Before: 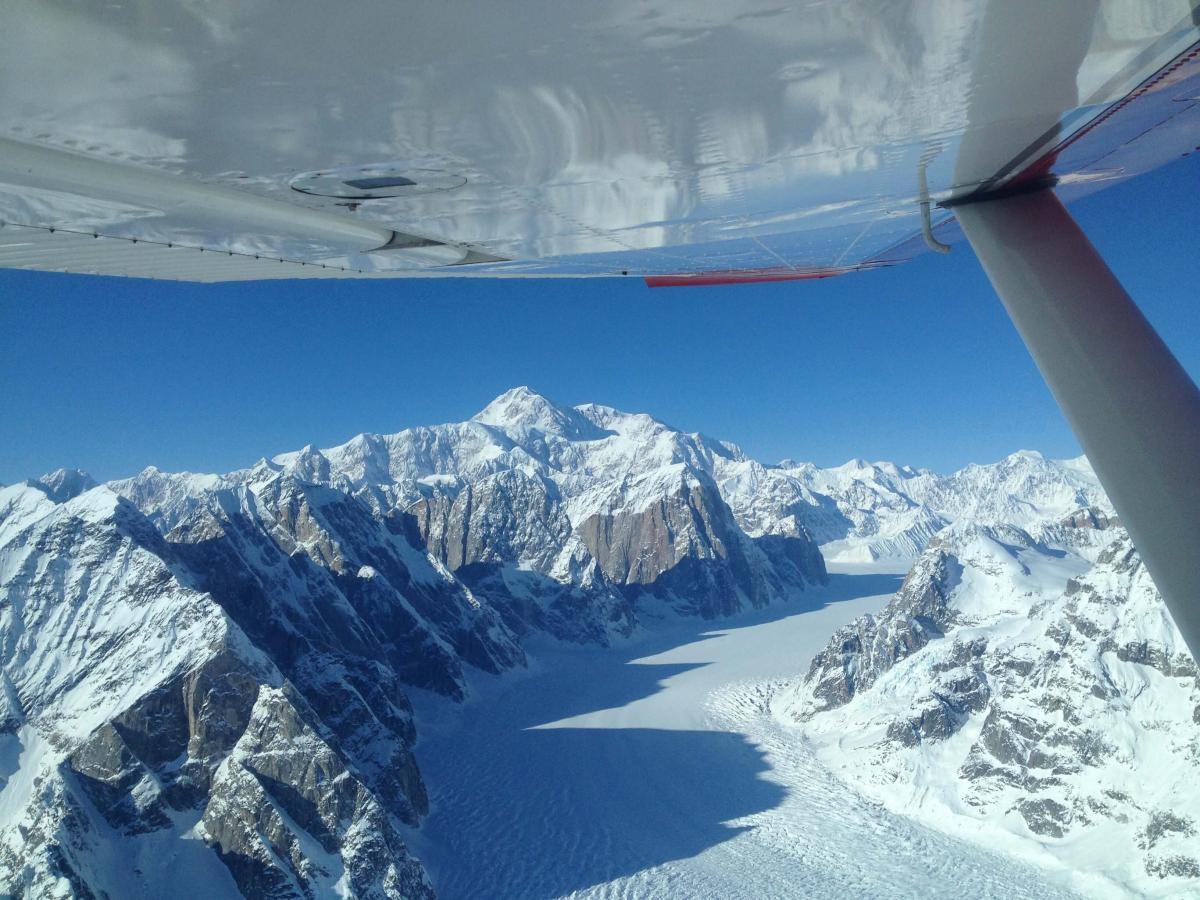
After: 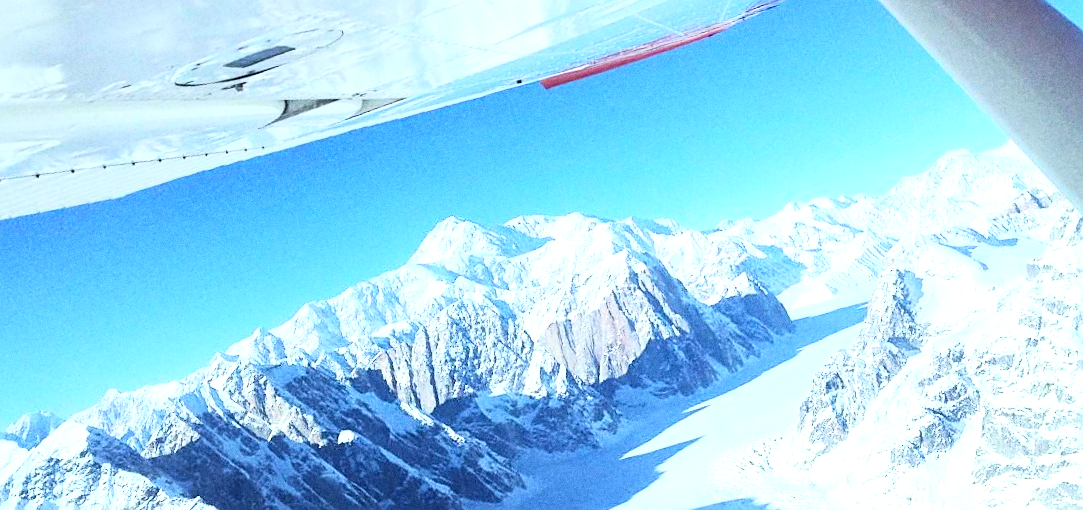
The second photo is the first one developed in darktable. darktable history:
exposure: exposure 1.223 EV, compensate highlight preservation false
crop: left 1.507%, top 6.147%, right 1.379%, bottom 6.637%
rotate and perspective: rotation -14.8°, crop left 0.1, crop right 0.903, crop top 0.25, crop bottom 0.748
grain: coarseness 0.09 ISO
sharpen: on, module defaults
base curve: curves: ch0 [(0, 0) (0.005, 0.002) (0.193, 0.295) (0.399, 0.664) (0.75, 0.928) (1, 1)]
